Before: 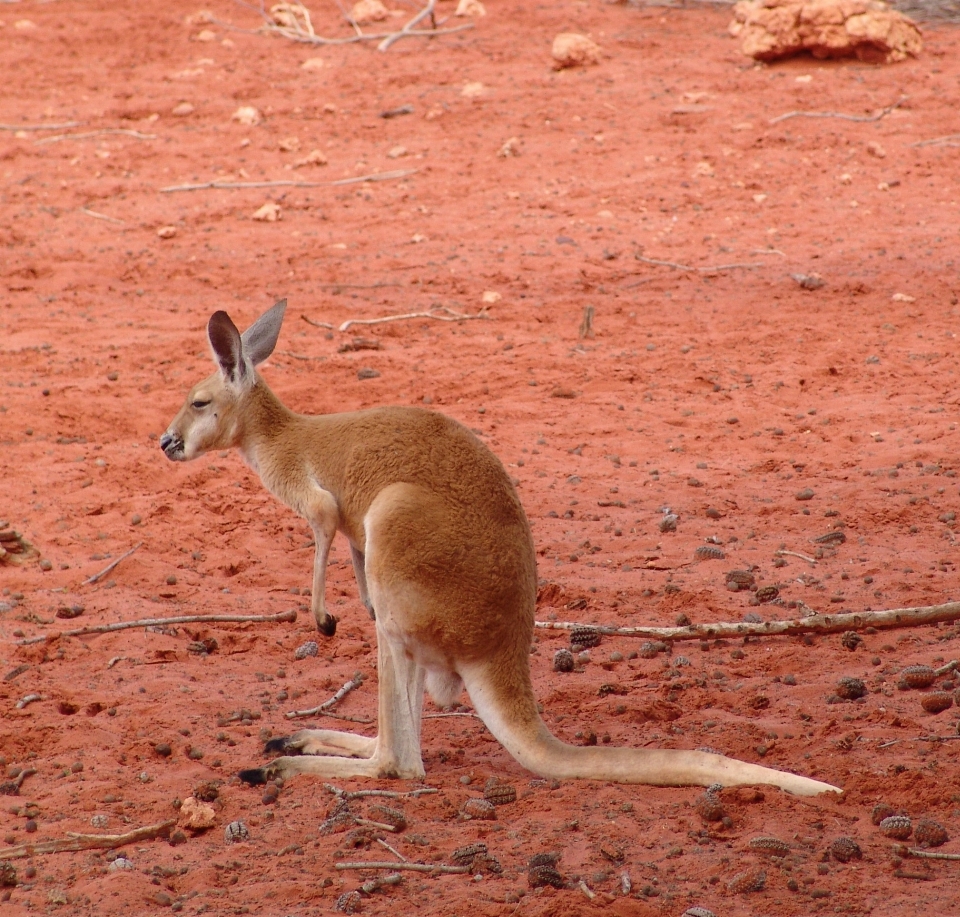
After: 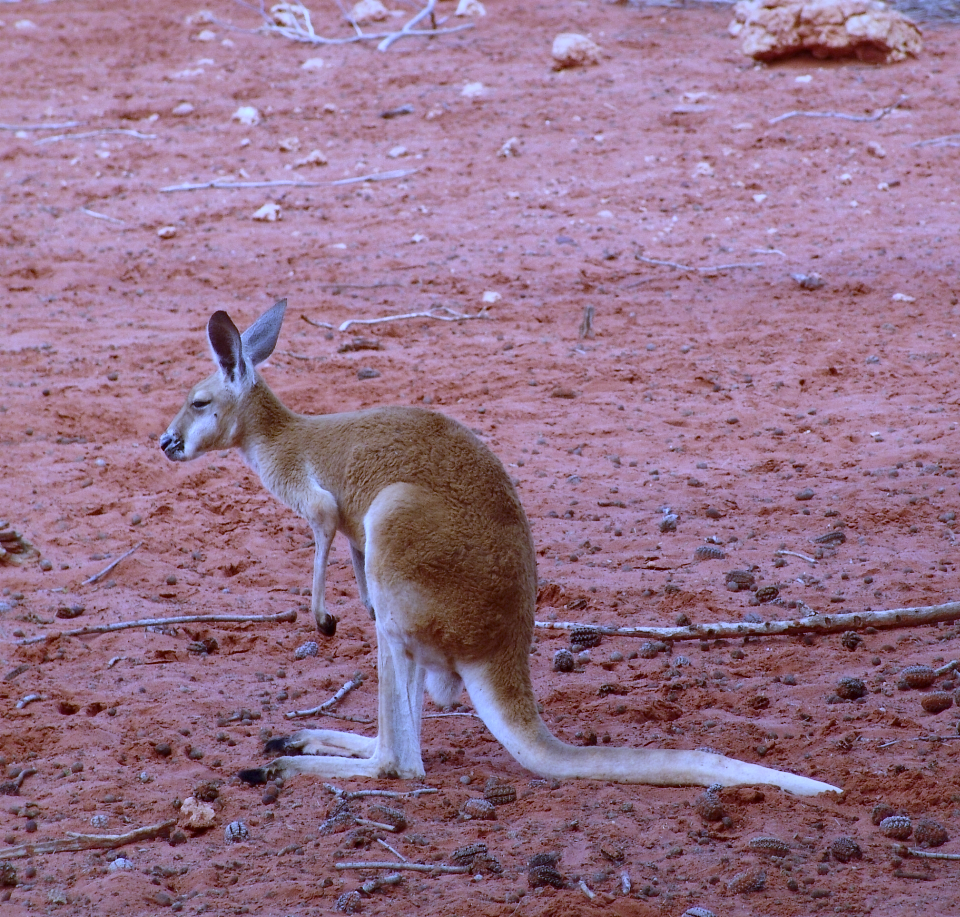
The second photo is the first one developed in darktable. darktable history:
local contrast: mode bilateral grid, contrast 20, coarseness 50, detail 130%, midtone range 0.2
white balance: red 0.766, blue 1.537
